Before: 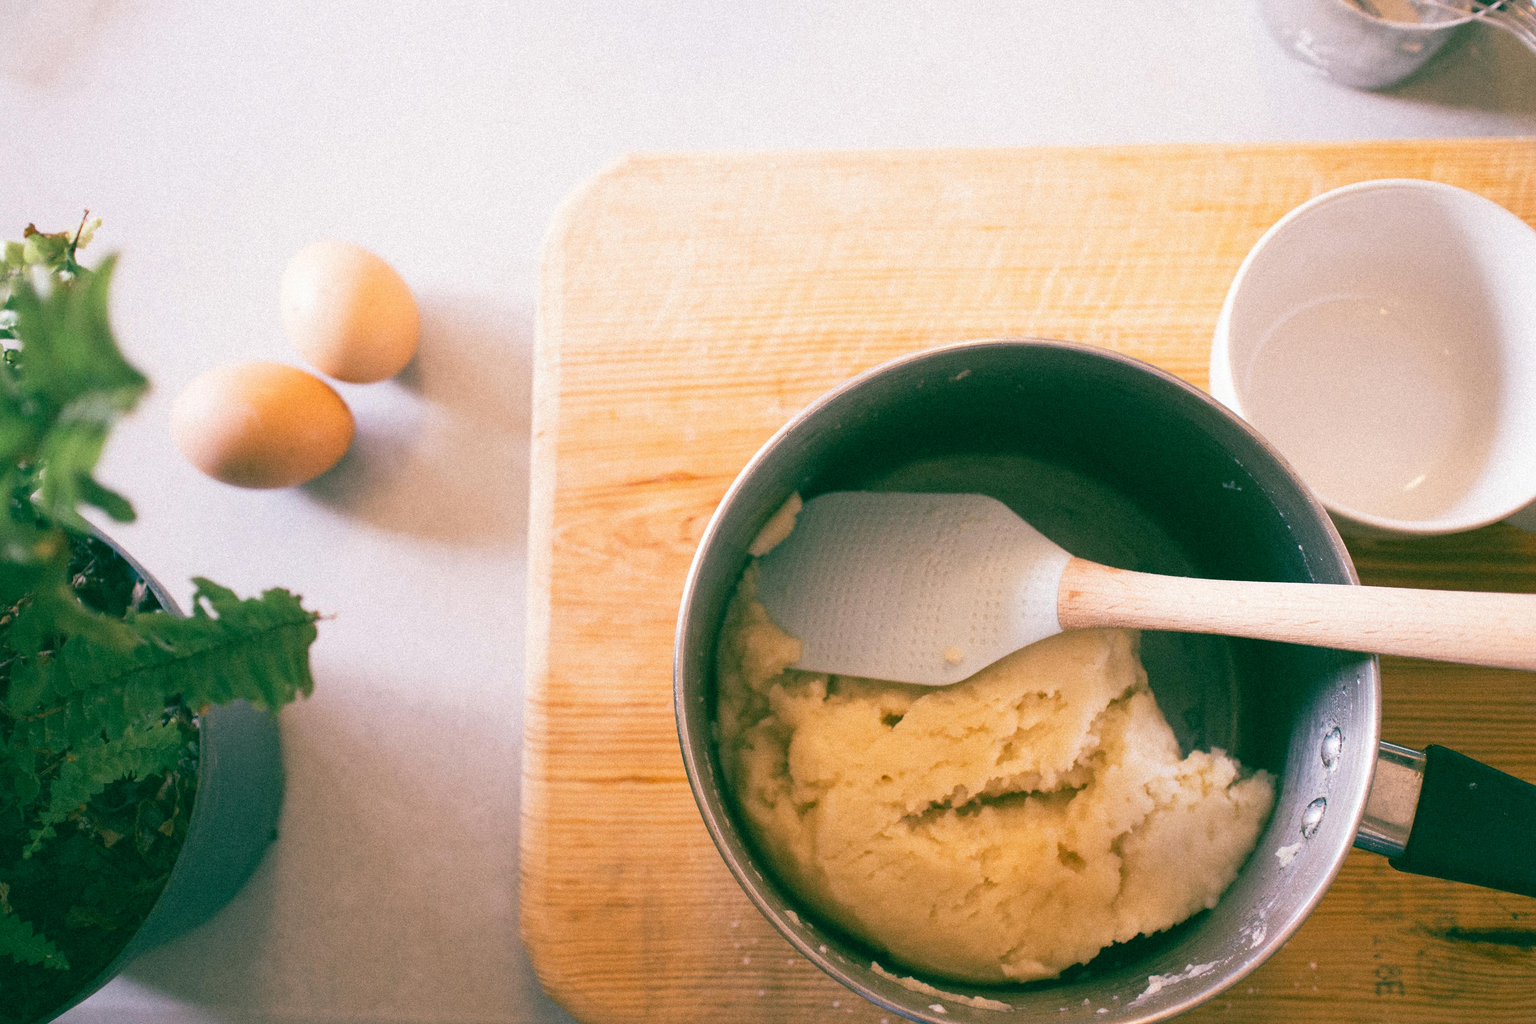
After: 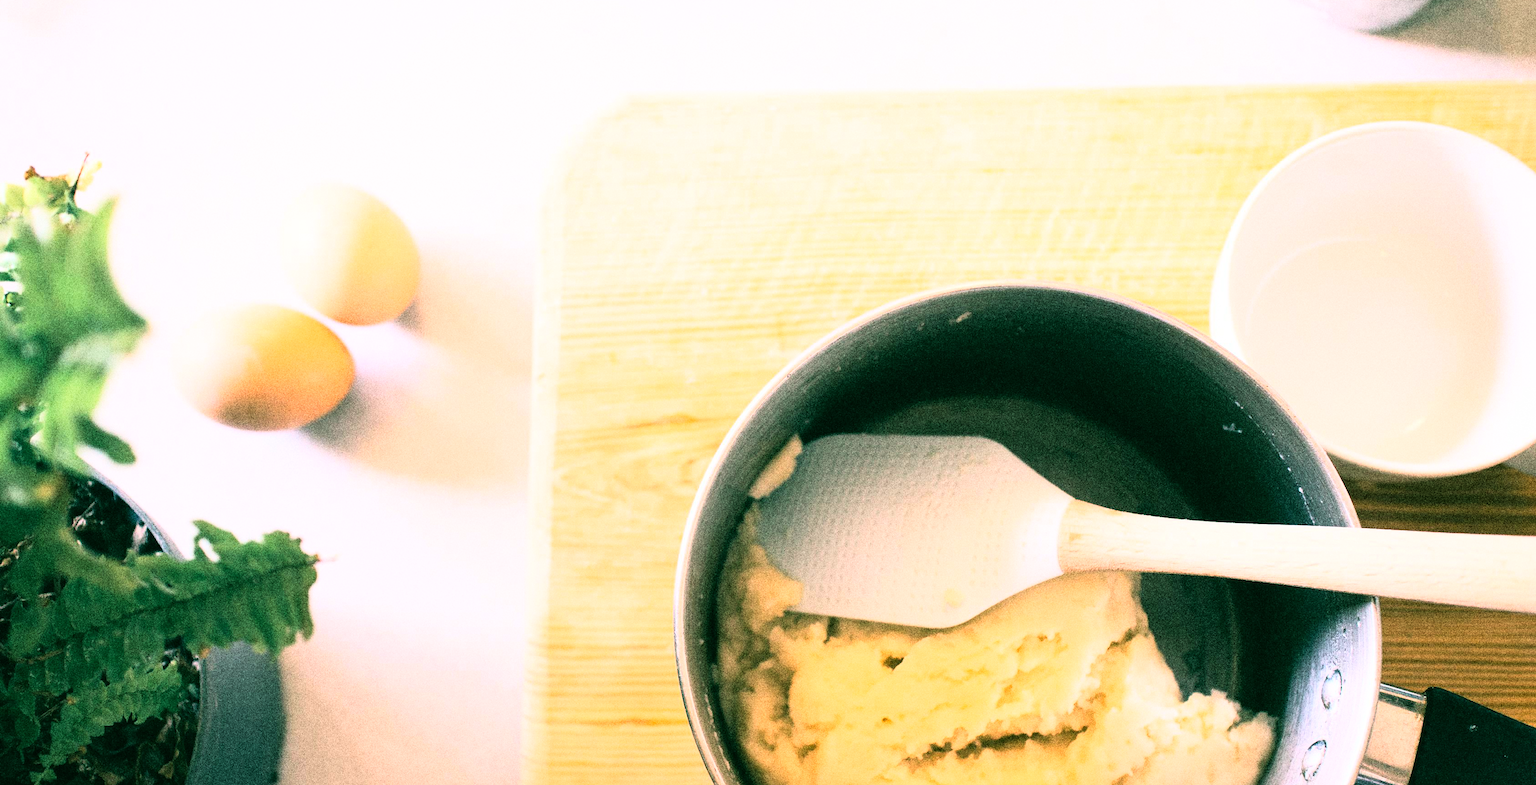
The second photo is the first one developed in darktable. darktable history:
crop: top 5.667%, bottom 17.637%
rgb curve: curves: ch0 [(0, 0) (0.21, 0.15) (0.24, 0.21) (0.5, 0.75) (0.75, 0.96) (0.89, 0.99) (1, 1)]; ch1 [(0, 0.02) (0.21, 0.13) (0.25, 0.2) (0.5, 0.67) (0.75, 0.9) (0.89, 0.97) (1, 1)]; ch2 [(0, 0.02) (0.21, 0.13) (0.25, 0.2) (0.5, 0.67) (0.75, 0.9) (0.89, 0.97) (1, 1)], compensate middle gray true
